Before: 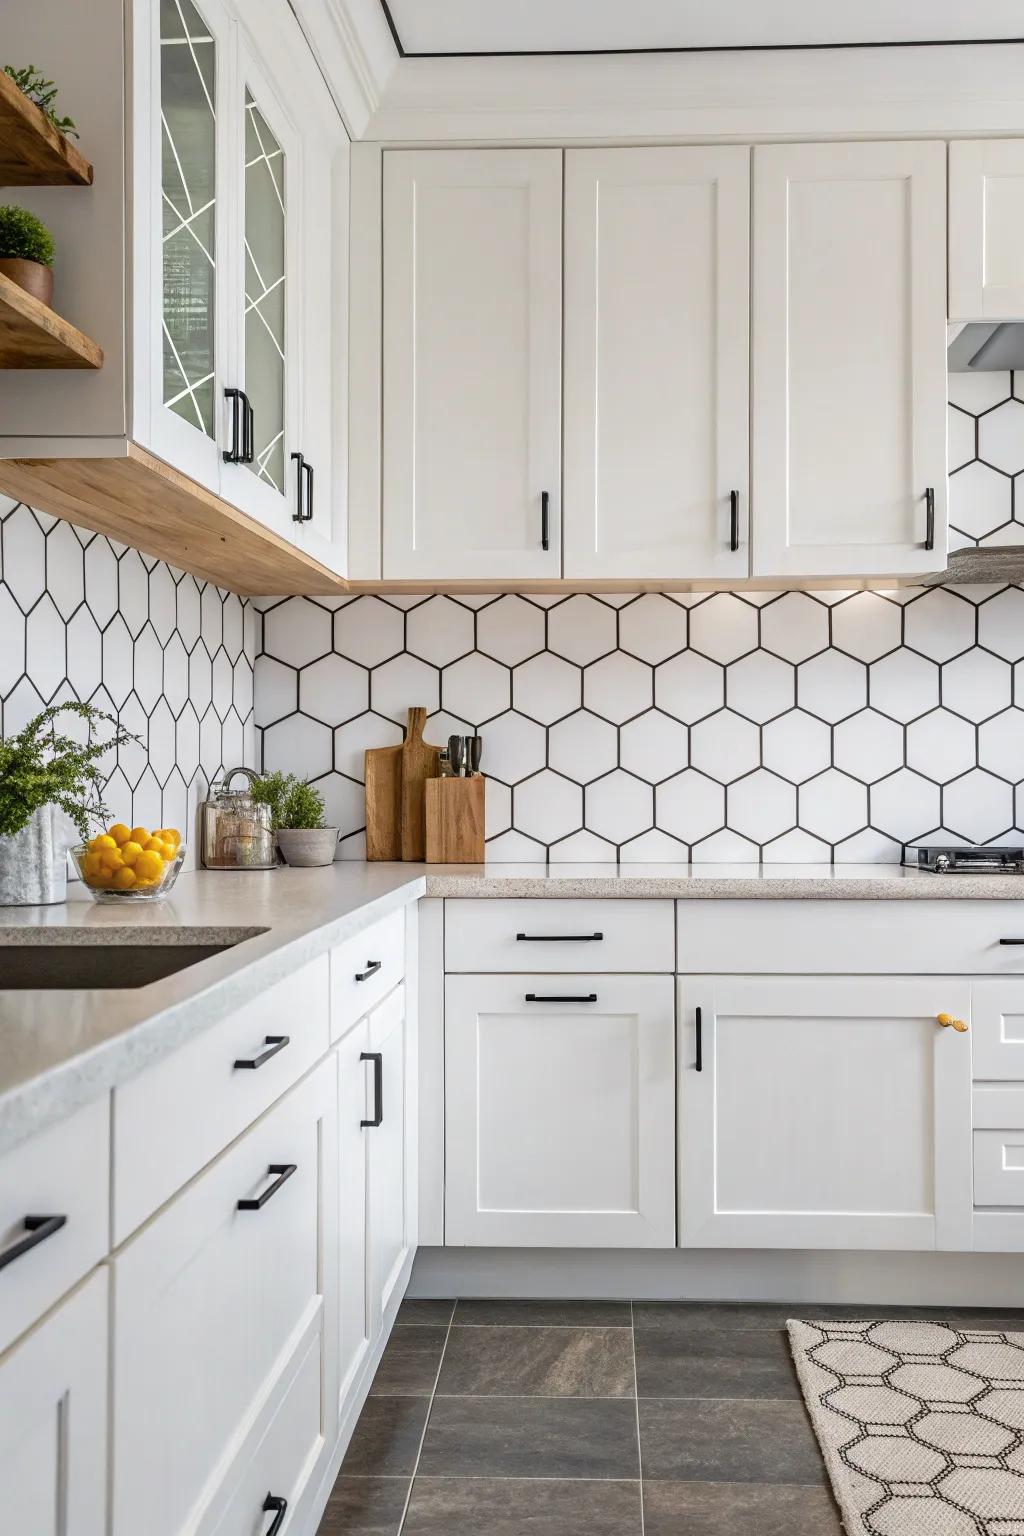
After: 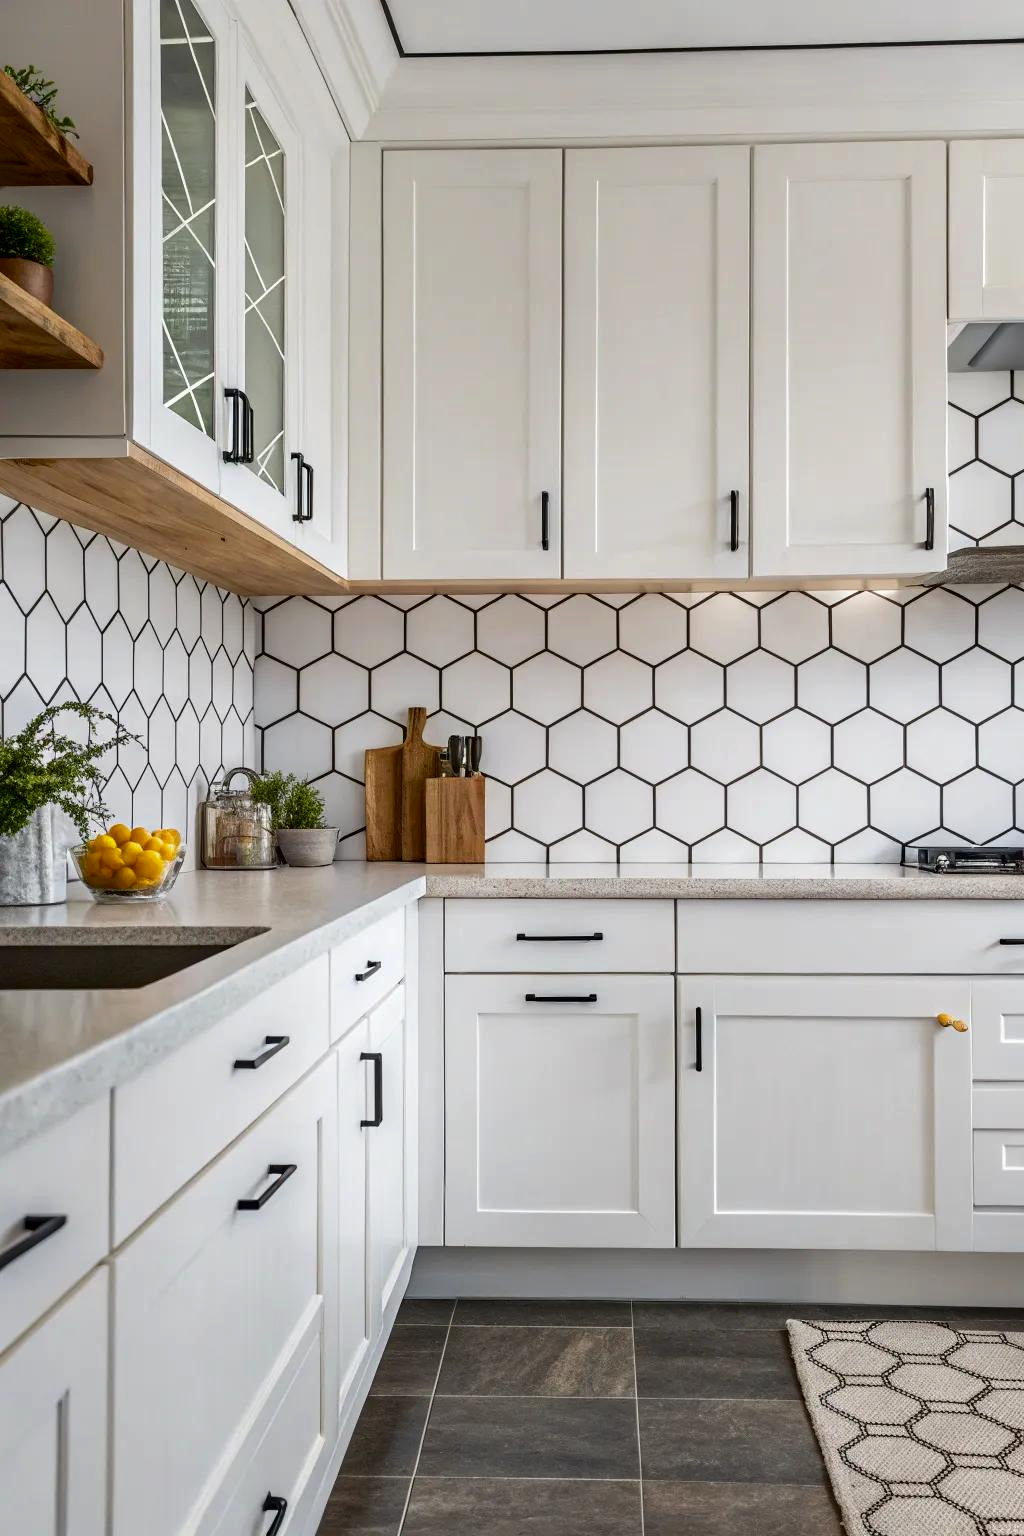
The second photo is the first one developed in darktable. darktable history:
contrast brightness saturation: contrast 0.068, brightness -0.132, saturation 0.057
